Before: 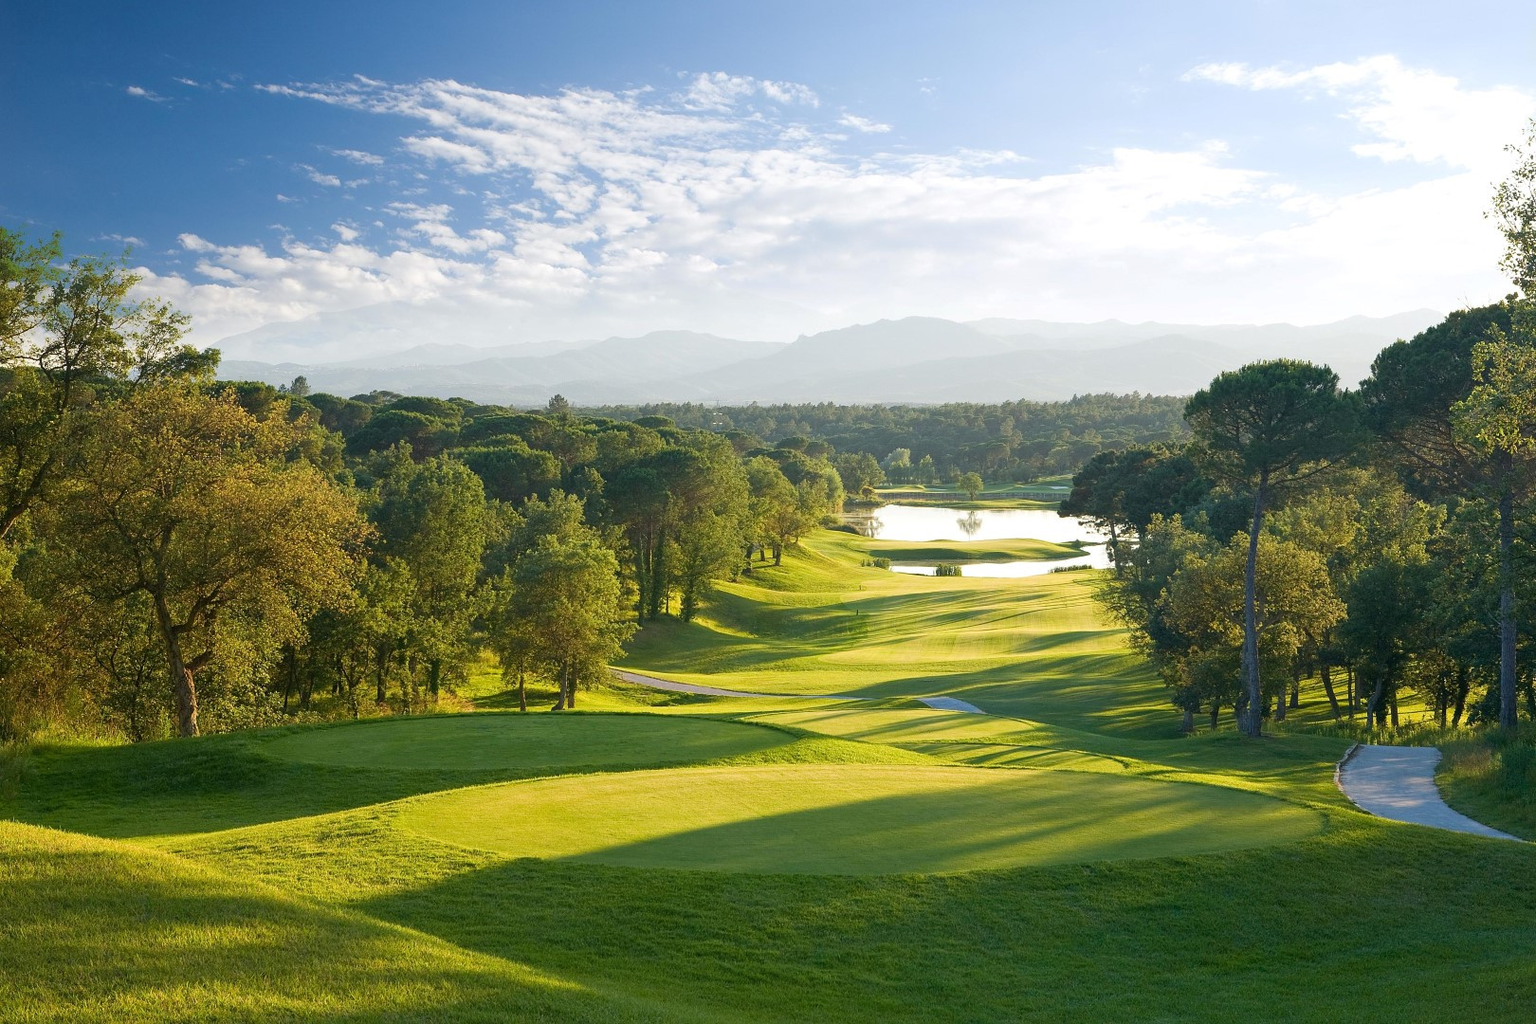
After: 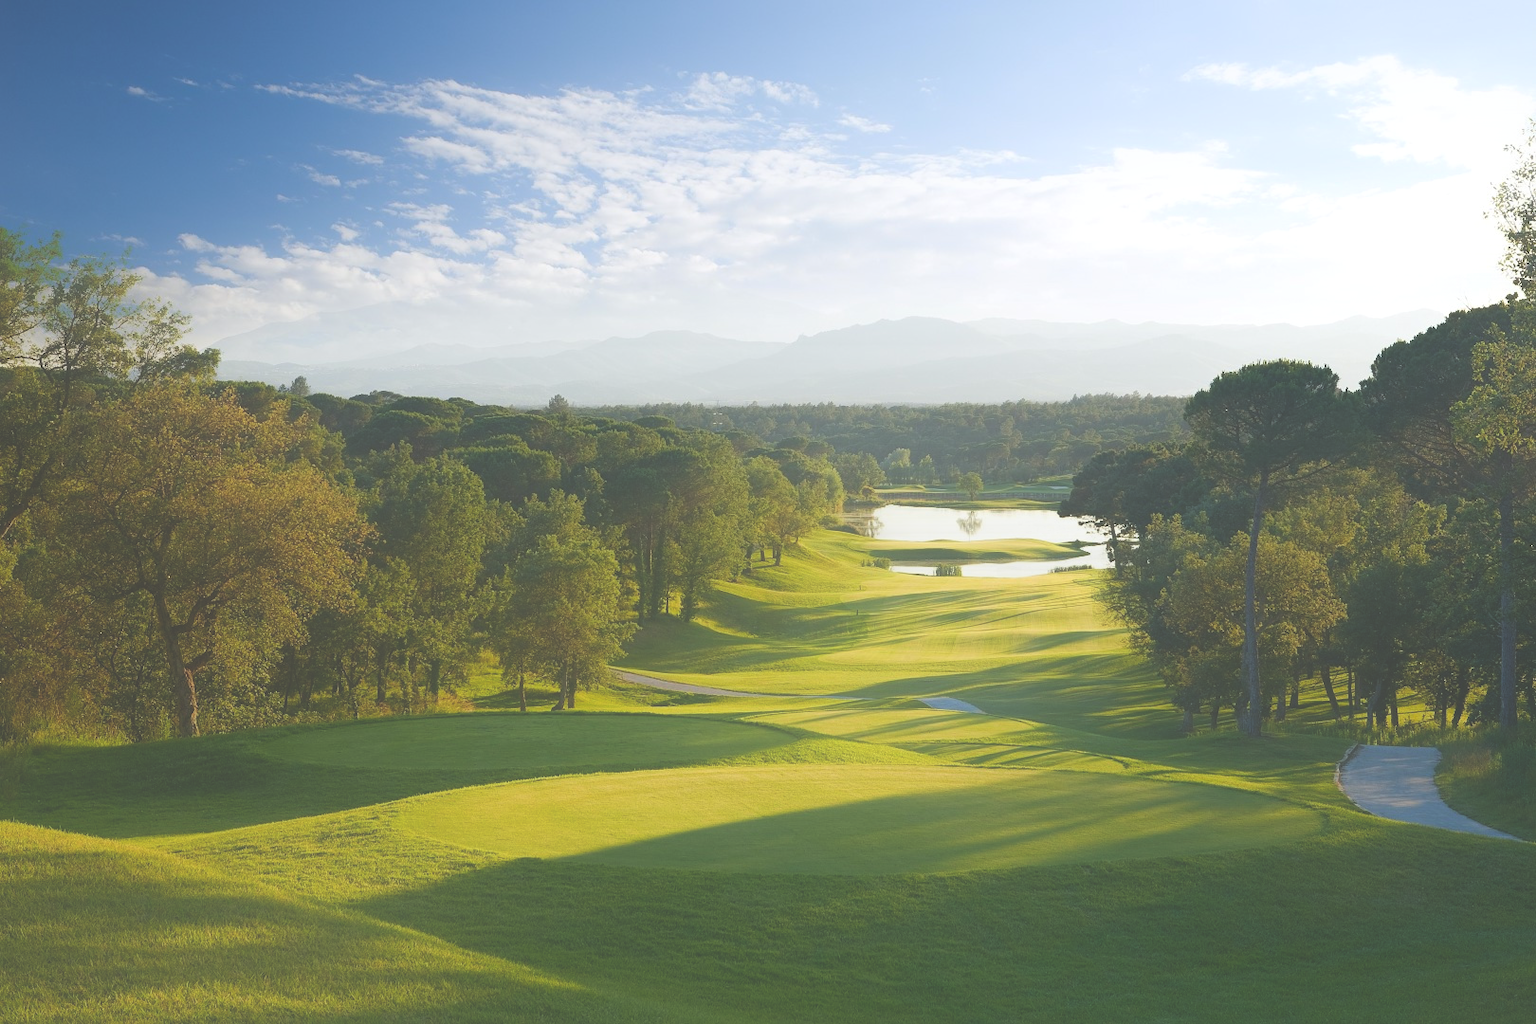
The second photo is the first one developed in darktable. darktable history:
exposure: black level correction -0.04, exposure 0.063 EV, compensate highlight preservation false
contrast equalizer: y [[0.6 ×6], [0.55 ×6], [0 ×6], [0 ×6], [0 ×6]], mix -0.999
